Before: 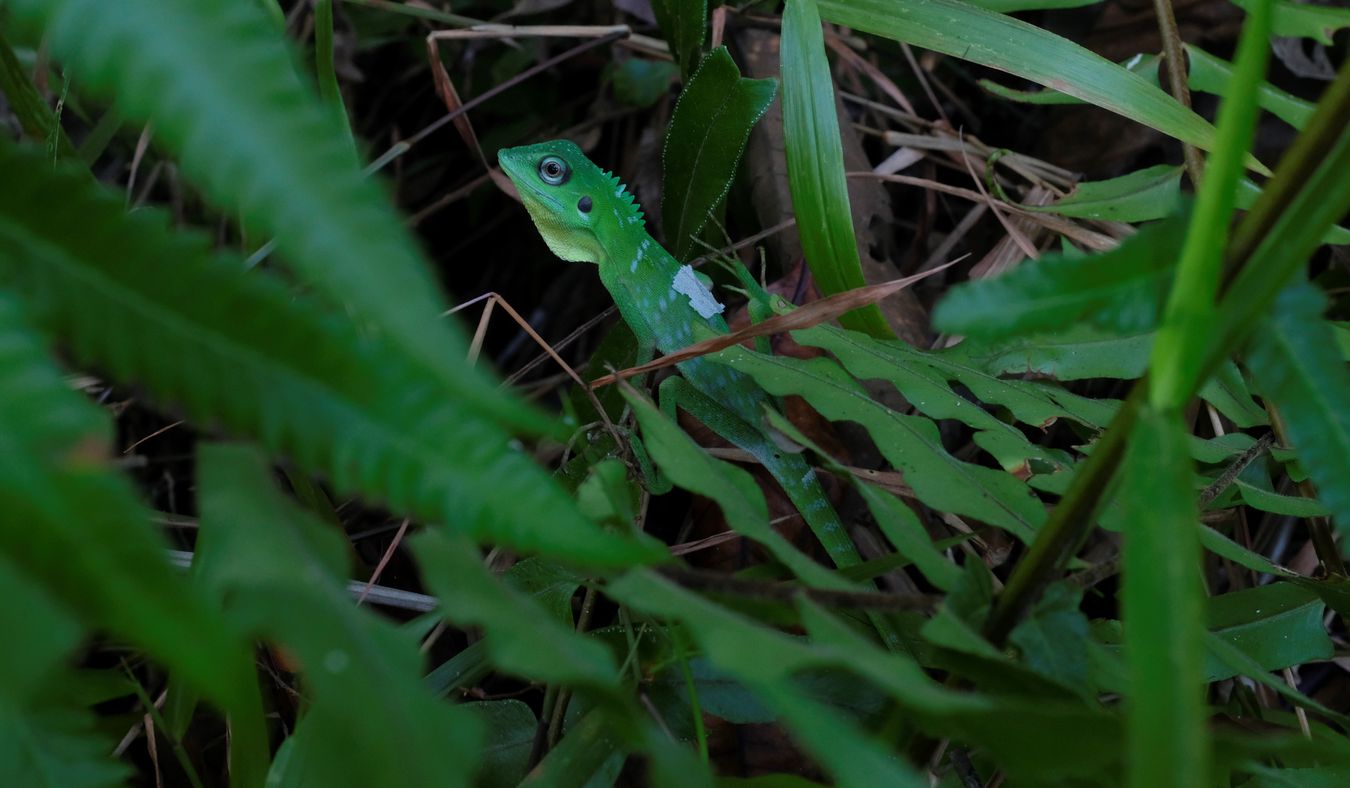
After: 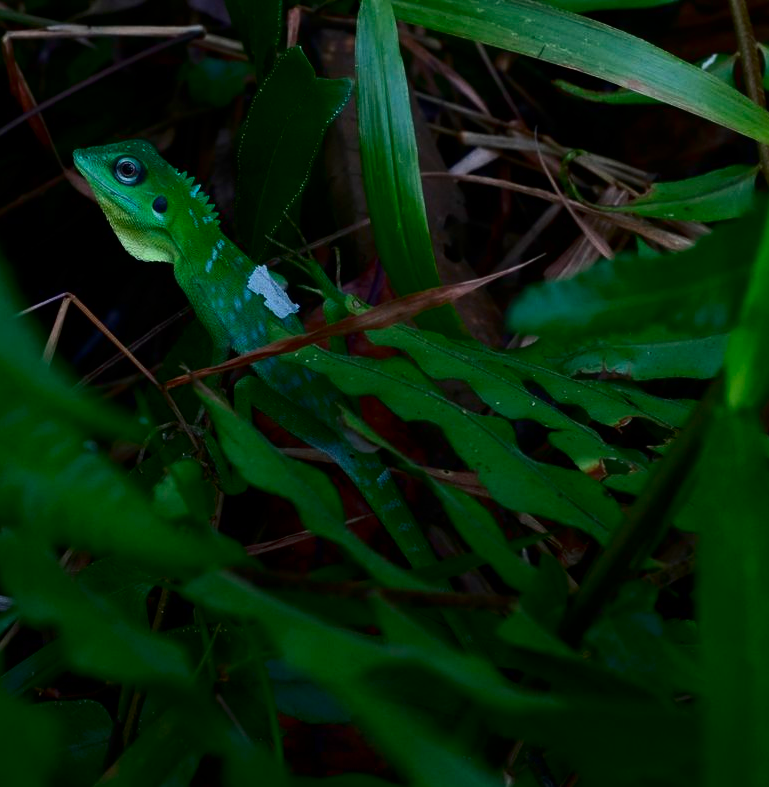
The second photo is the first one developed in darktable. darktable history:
tone equalizer: edges refinement/feathering 500, mask exposure compensation -1.26 EV, preserve details no
crop: left 31.544%, top 0.01%, right 11.422%
contrast brightness saturation: contrast 0.224, brightness -0.184, saturation 0.238
